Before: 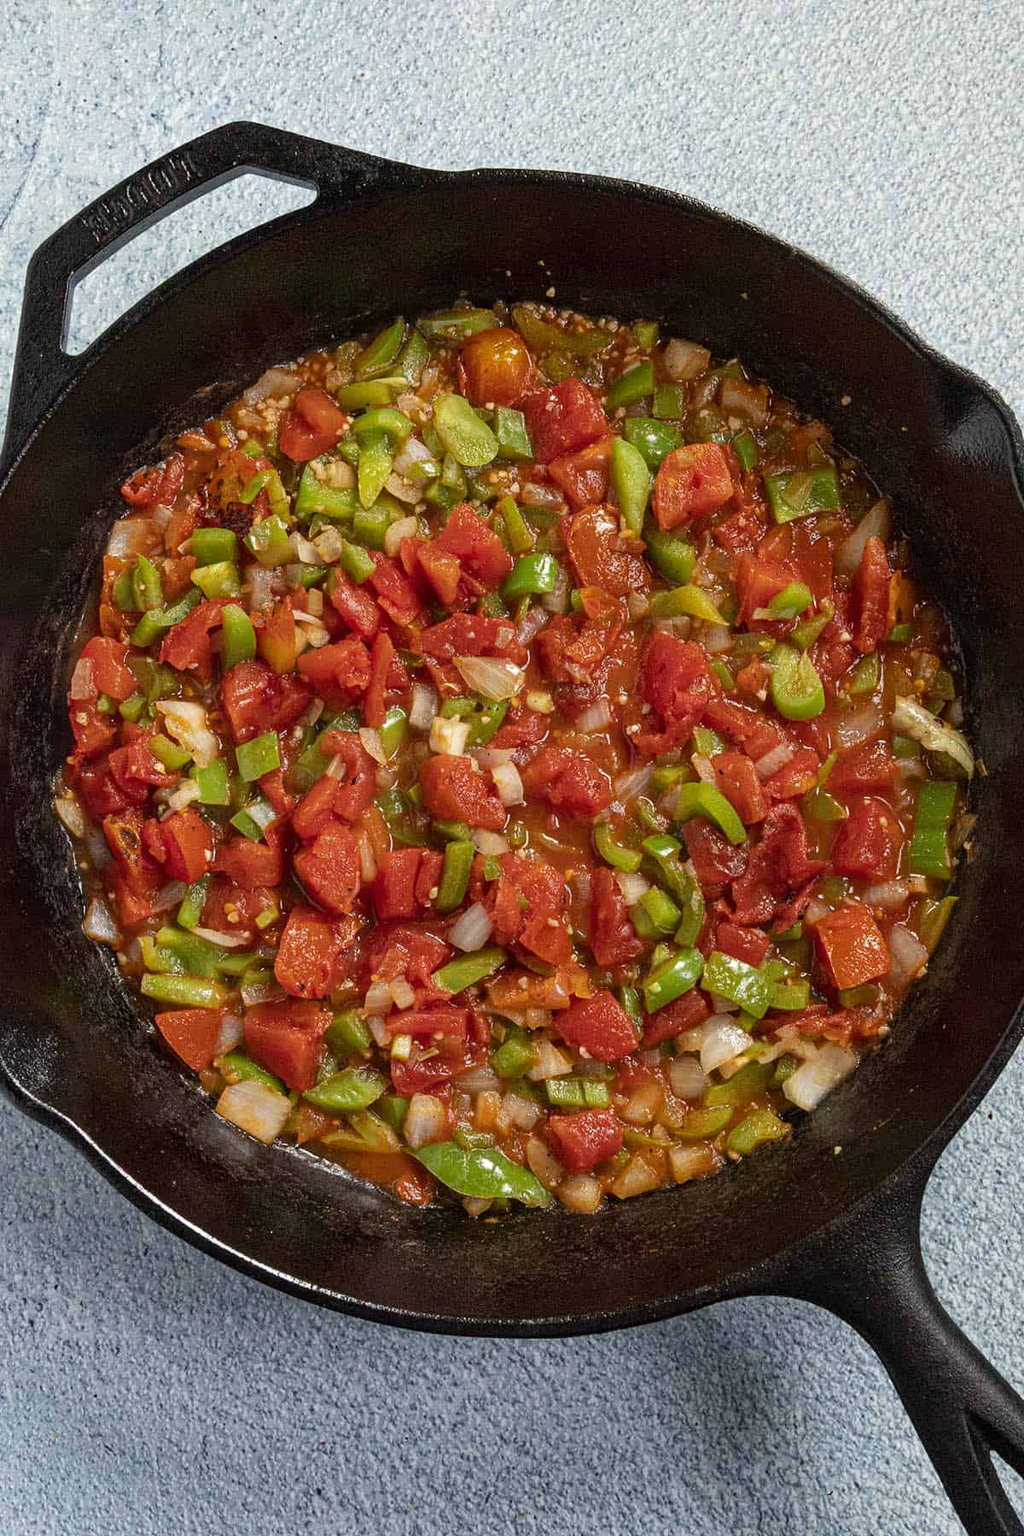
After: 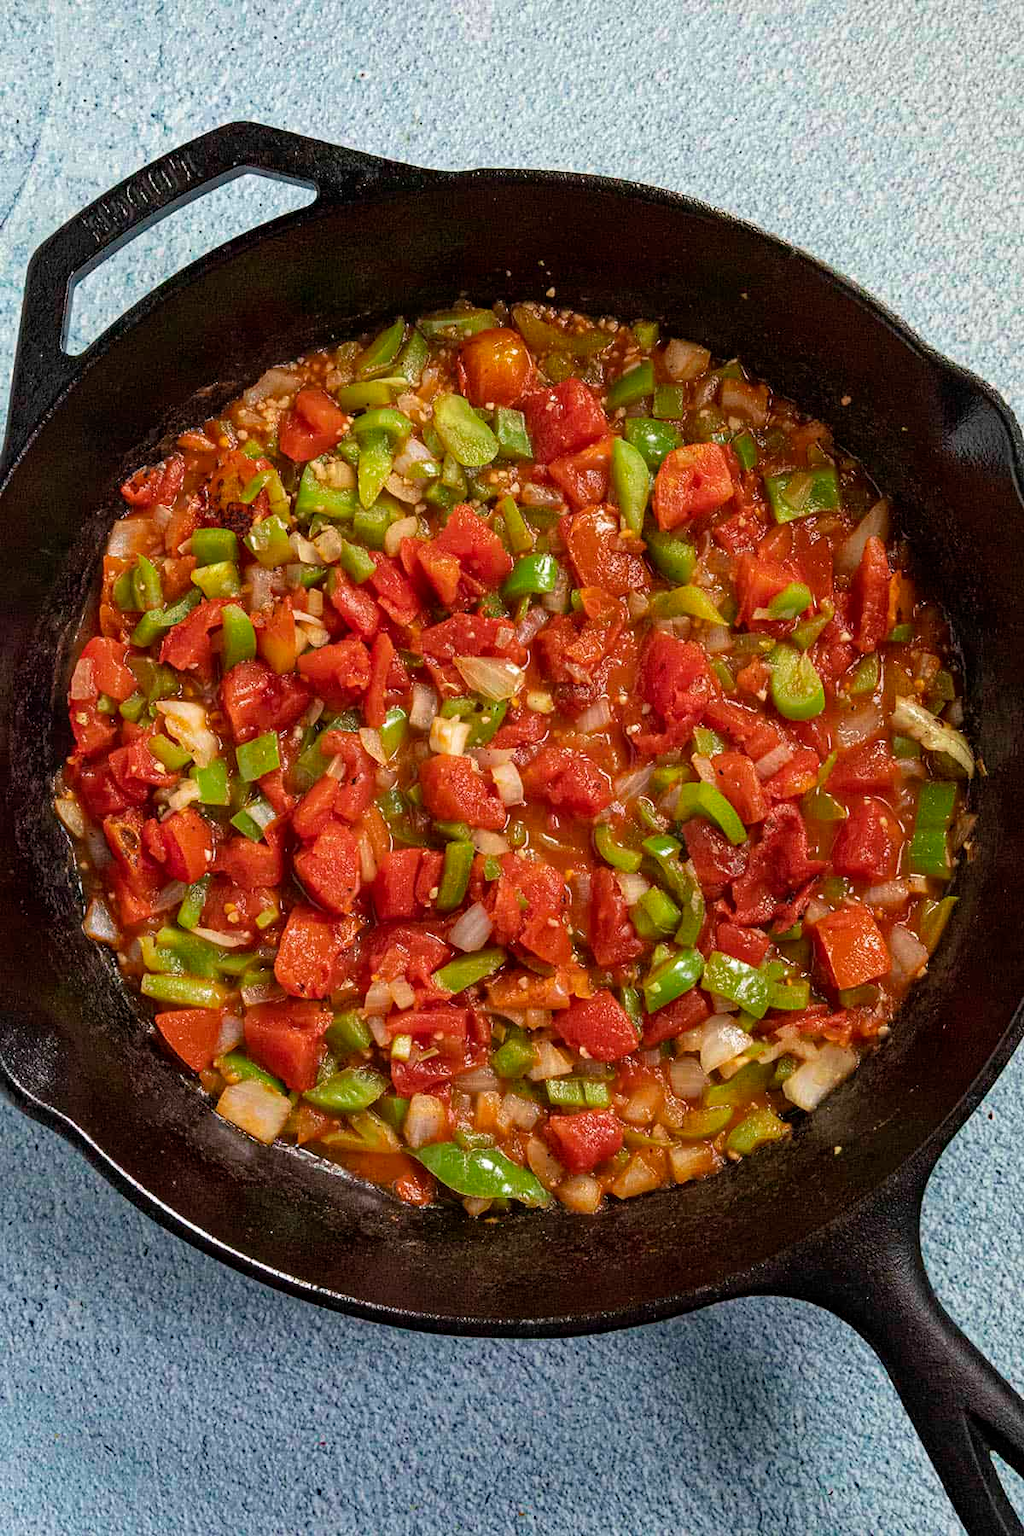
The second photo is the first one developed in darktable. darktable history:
haze removal: on, module defaults
velvia: on, module defaults
